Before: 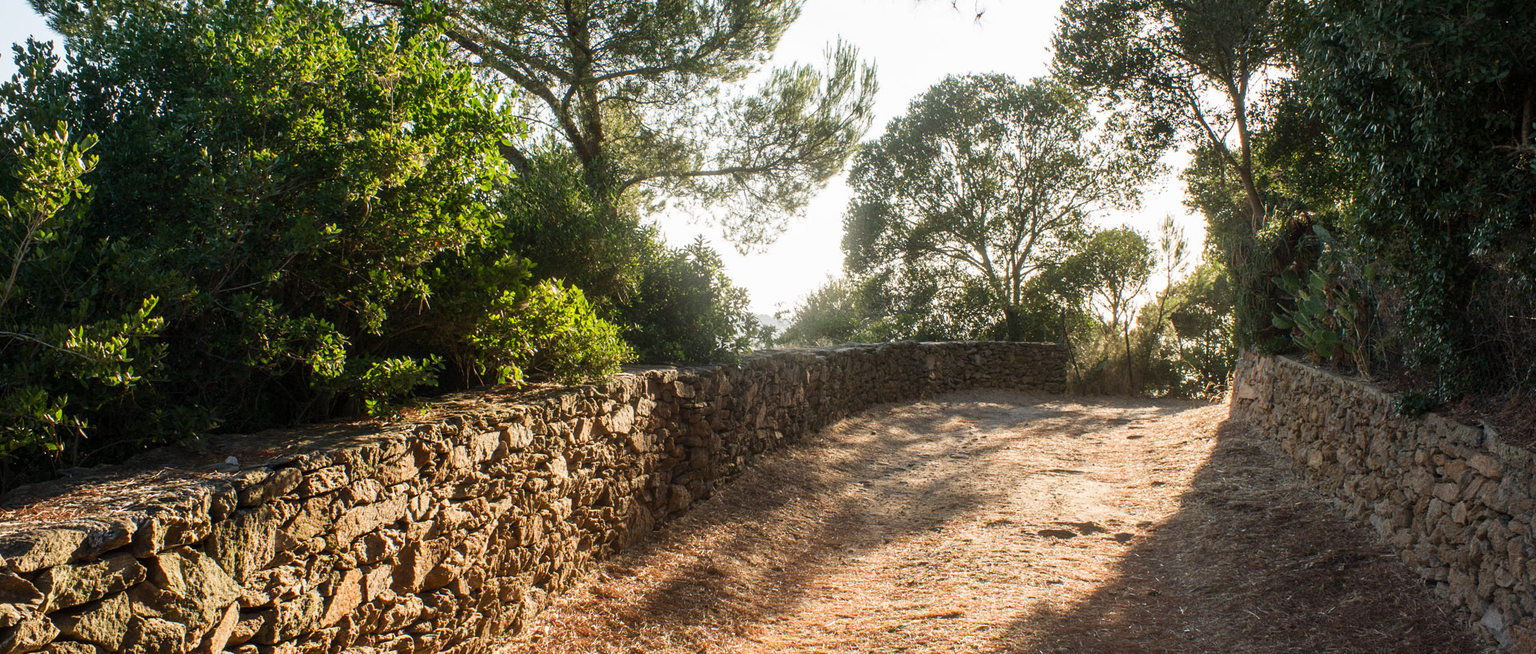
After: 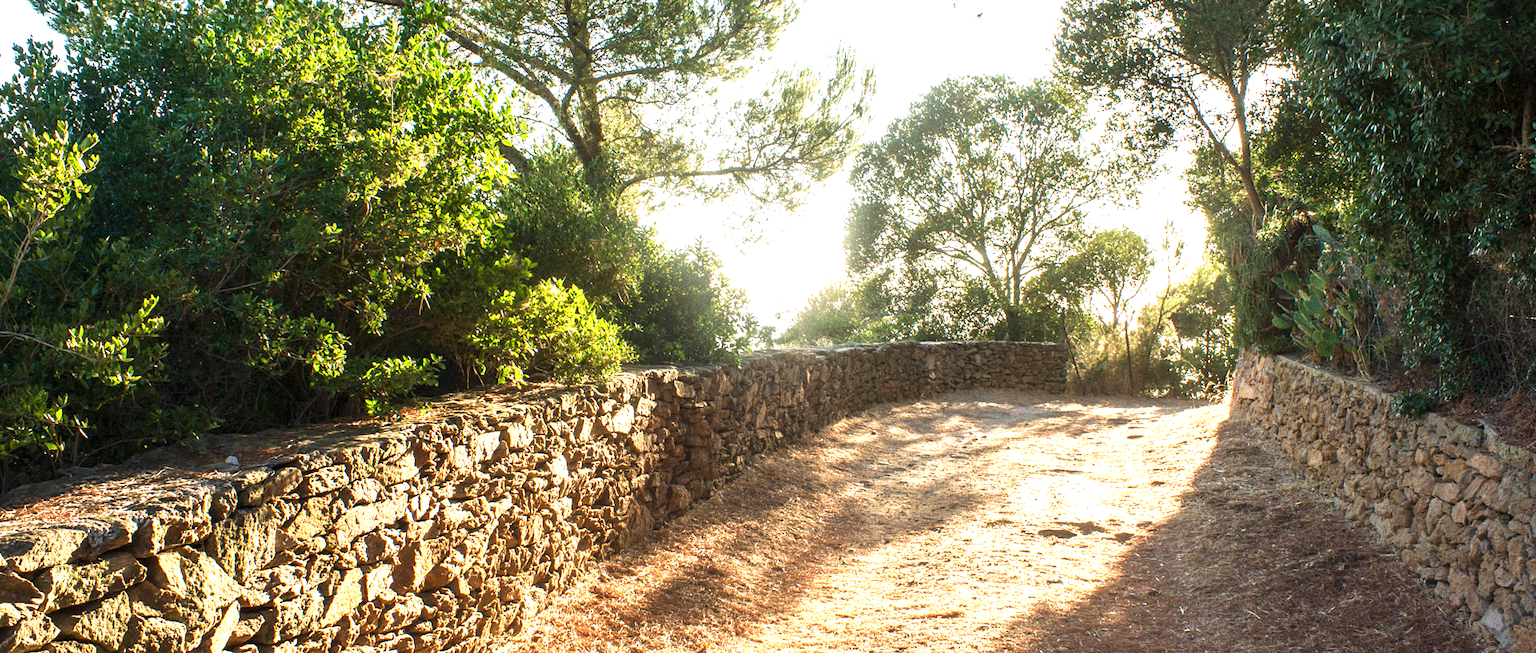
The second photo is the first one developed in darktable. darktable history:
velvia: on, module defaults
exposure: black level correction 0, exposure 1.2 EV, compensate highlight preservation false
